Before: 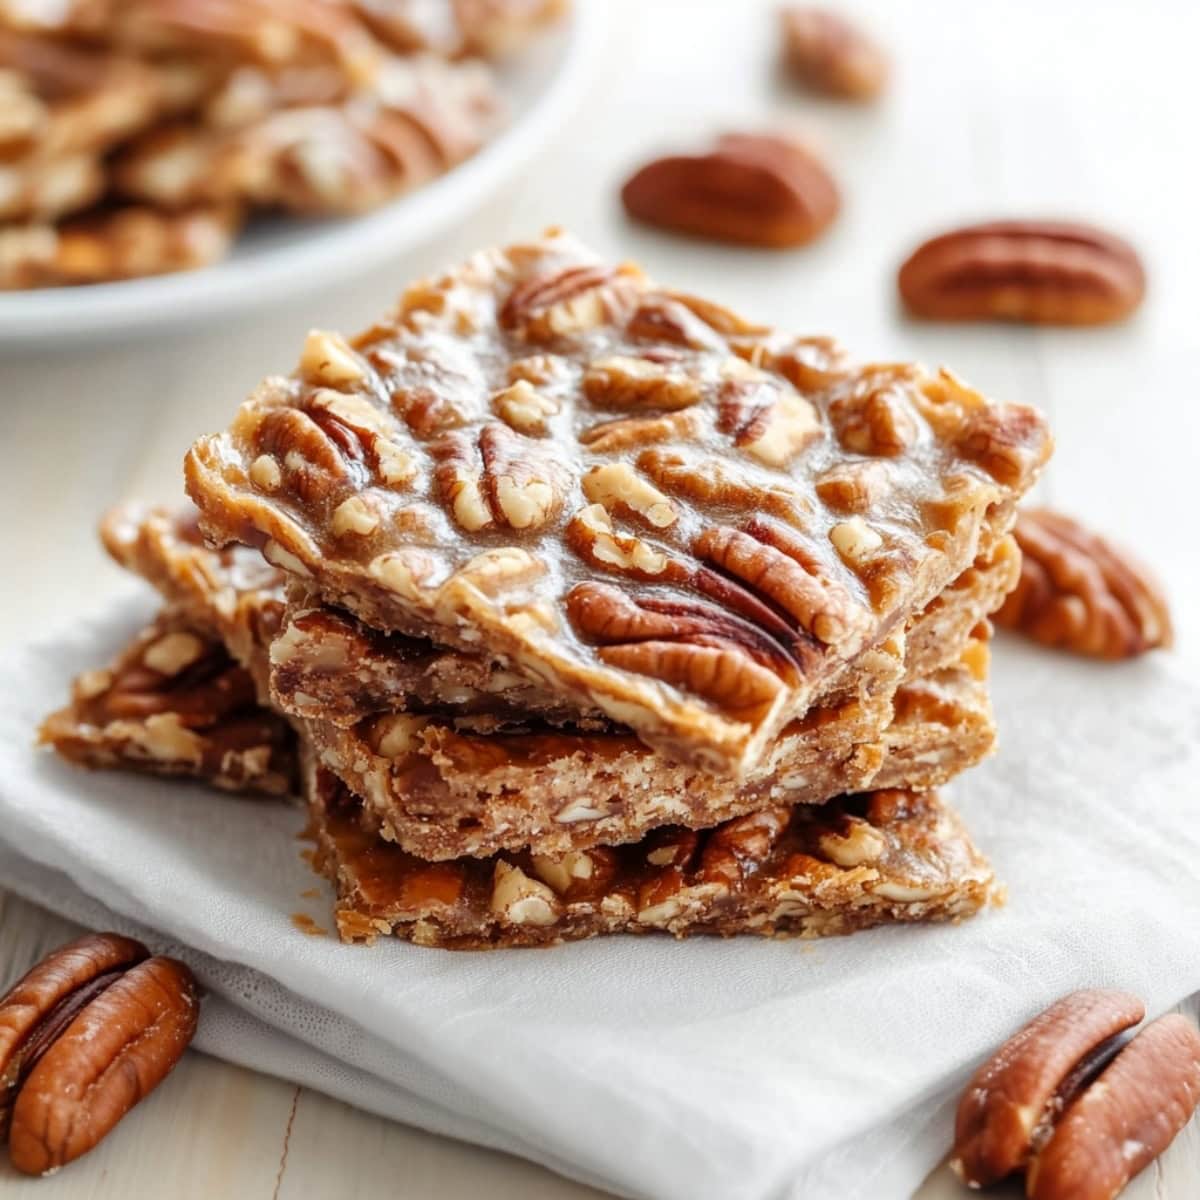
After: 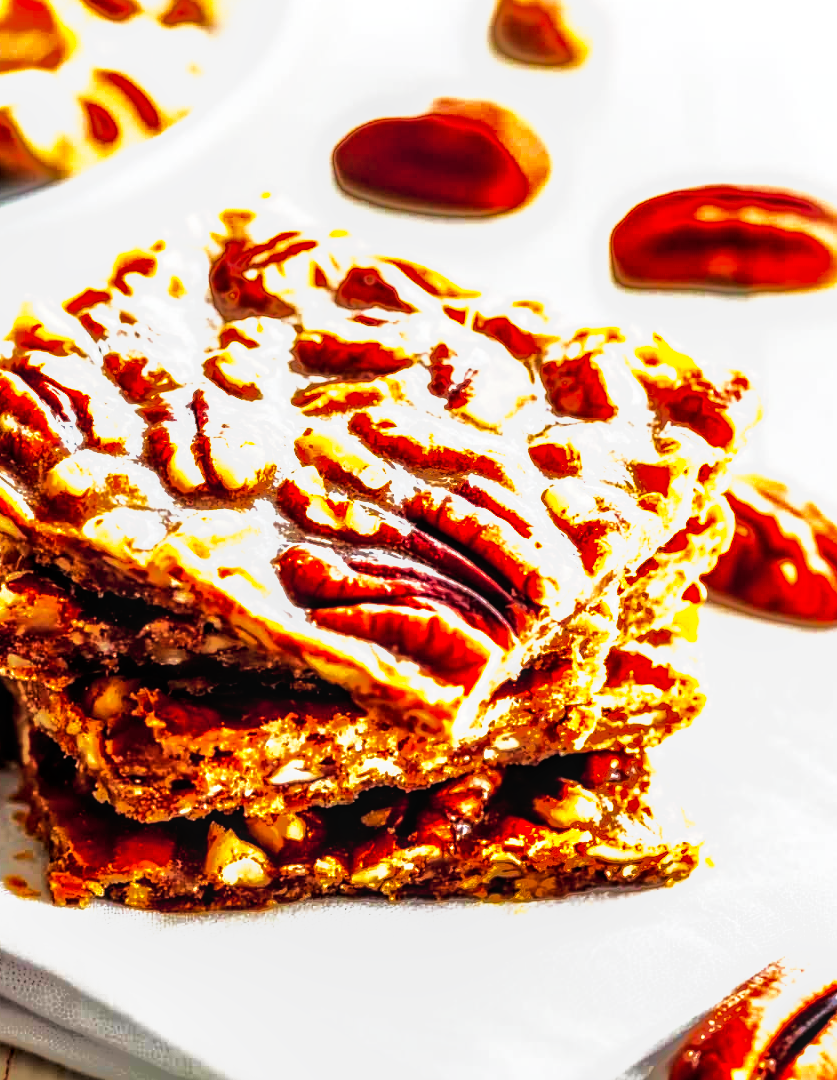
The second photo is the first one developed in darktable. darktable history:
shadows and highlights: shadows 25.55, highlights -70.11
tone curve: curves: ch0 [(0, 0) (0.003, 0) (0.011, 0) (0.025, 0) (0.044, 0.001) (0.069, 0.003) (0.1, 0.003) (0.136, 0.006) (0.177, 0.014) (0.224, 0.056) (0.277, 0.128) (0.335, 0.218) (0.399, 0.346) (0.468, 0.512) (0.543, 0.713) (0.623, 0.898) (0.709, 0.987) (0.801, 0.99) (0.898, 0.99) (1, 1)], preserve colors none
local contrast: on, module defaults
crop and rotate: left 23.929%, top 3.245%, right 6.28%, bottom 6.713%
